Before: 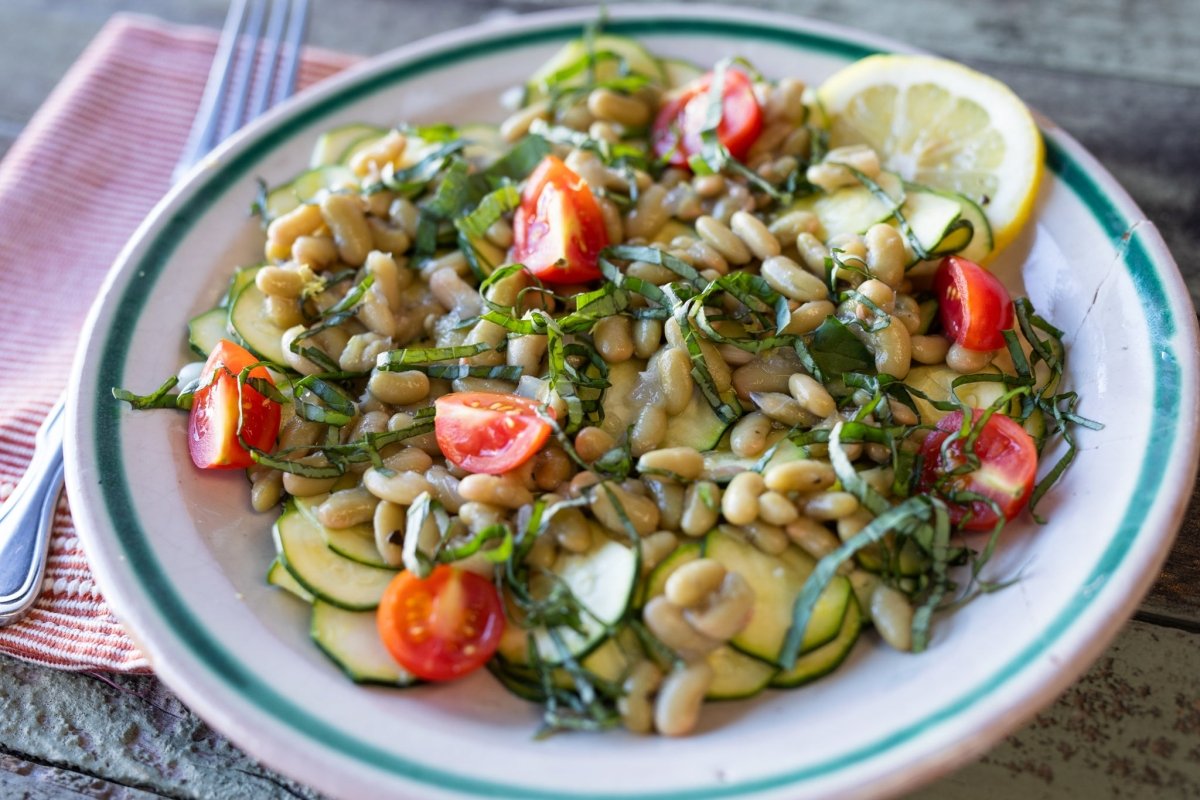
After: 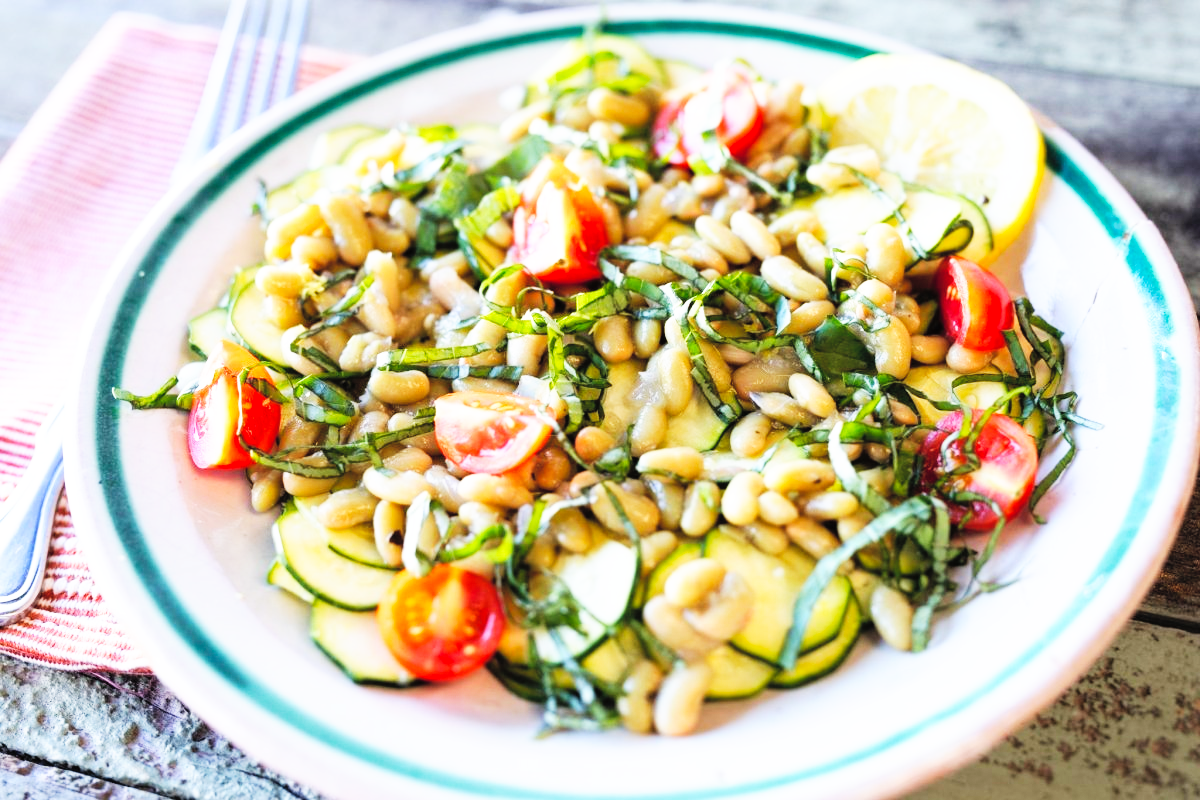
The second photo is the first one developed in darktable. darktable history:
contrast brightness saturation: brightness 0.15
base curve: curves: ch0 [(0, 0) (0.007, 0.004) (0.027, 0.03) (0.046, 0.07) (0.207, 0.54) (0.442, 0.872) (0.673, 0.972) (1, 1)], preserve colors none
